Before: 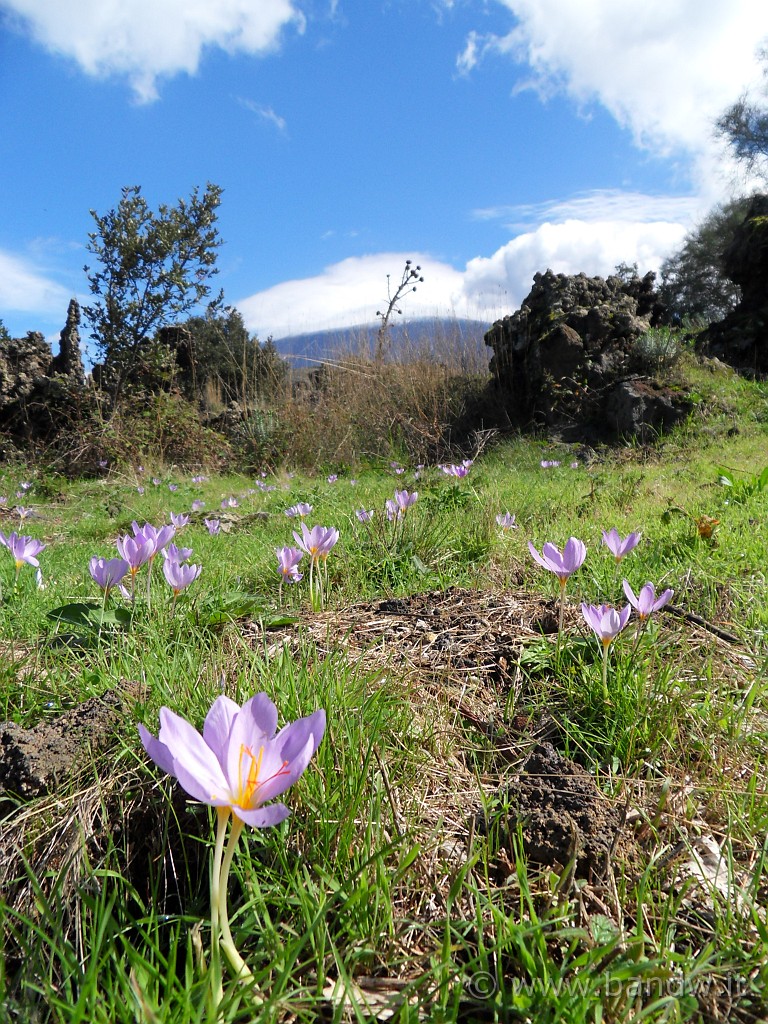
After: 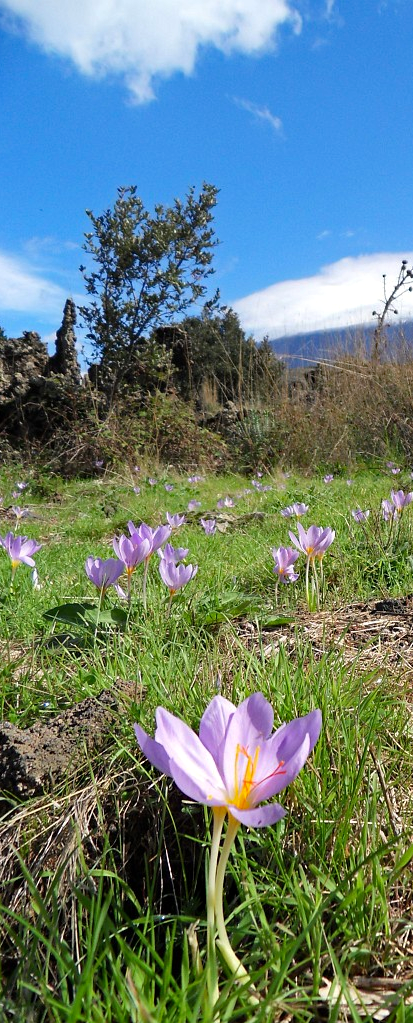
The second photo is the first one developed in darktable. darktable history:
crop: left 0.587%, right 45.588%, bottom 0.086%
haze removal: strength 0.29, distance 0.25, compatibility mode true, adaptive false
